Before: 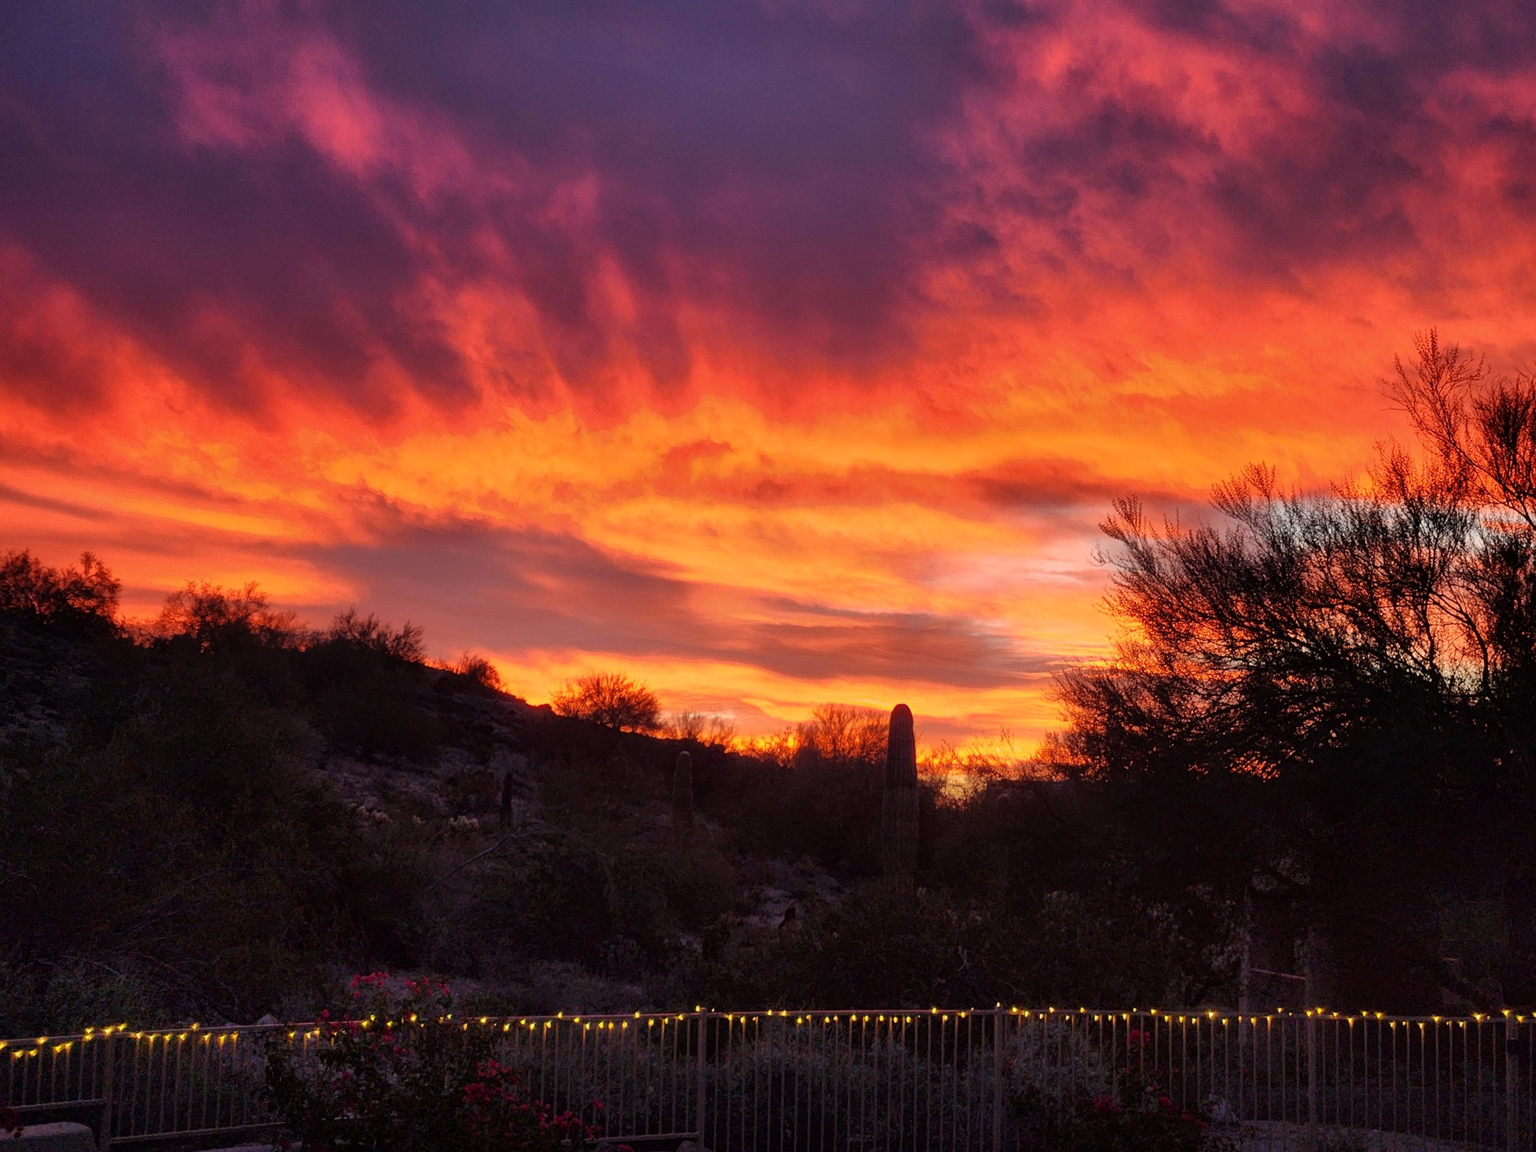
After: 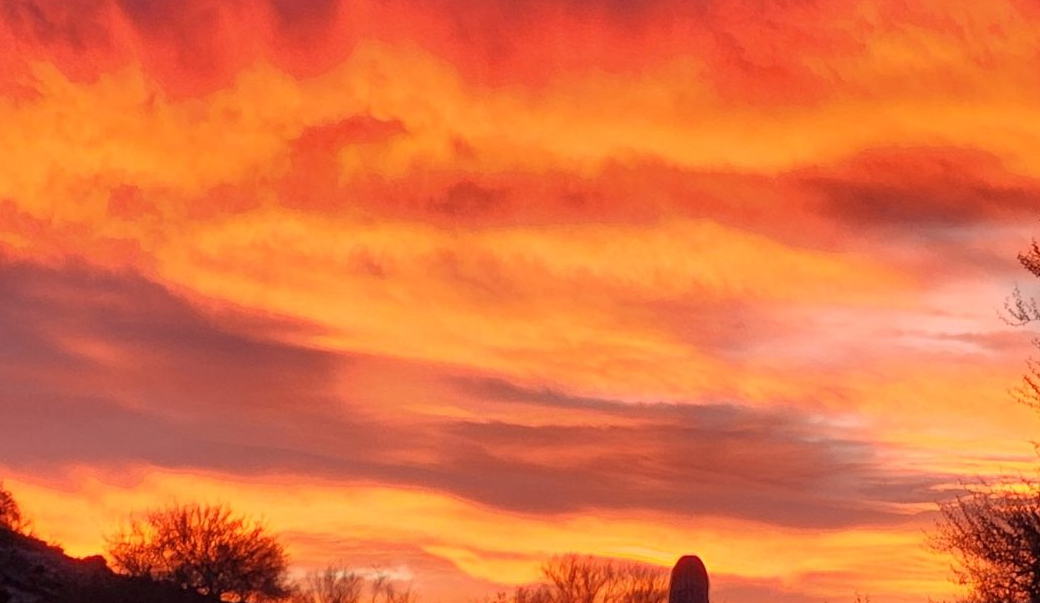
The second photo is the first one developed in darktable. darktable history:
crop: left 31.787%, top 32.191%, right 27.573%, bottom 36.377%
